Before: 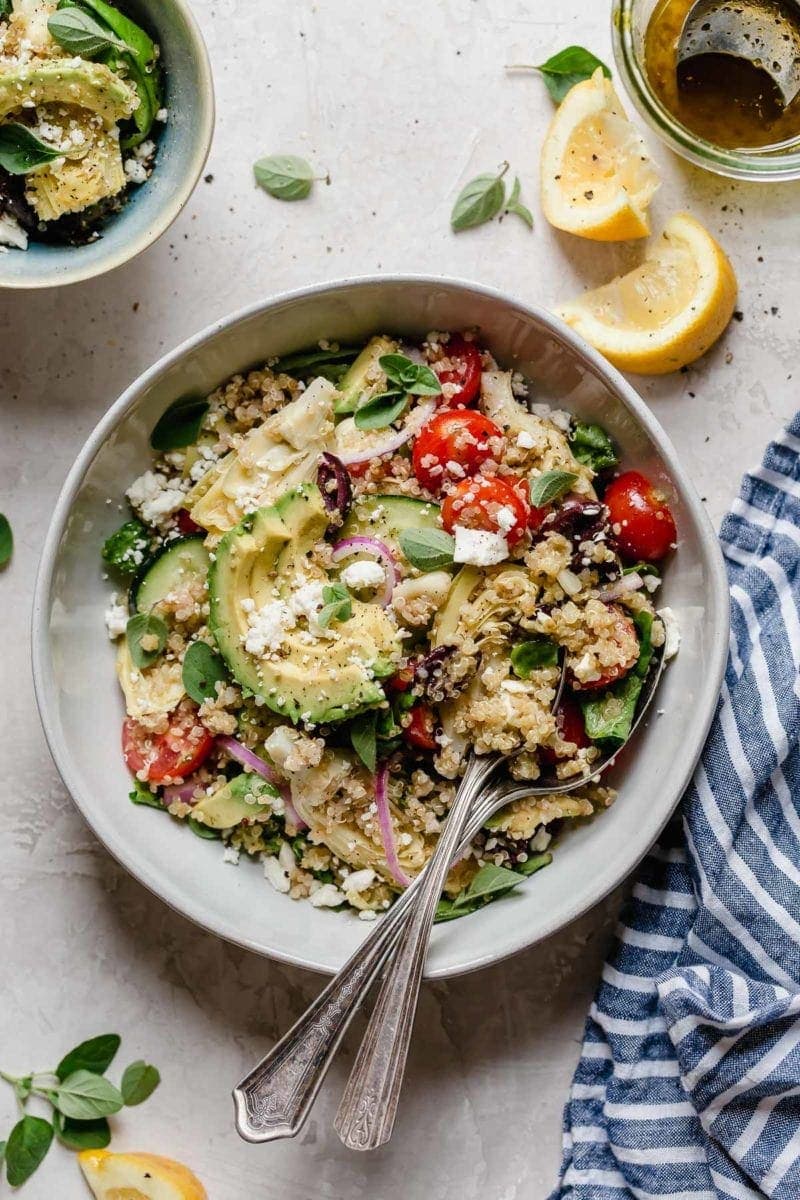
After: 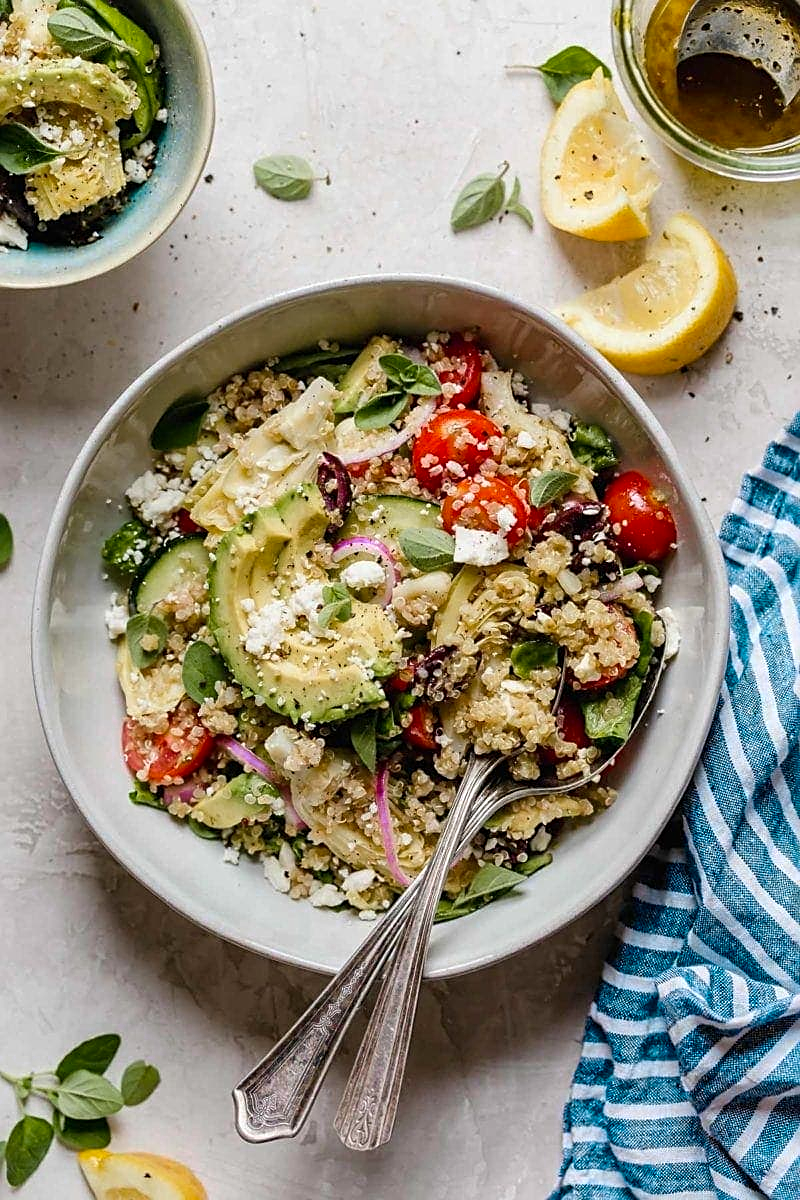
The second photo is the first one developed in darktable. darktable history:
color zones: curves: ch0 [(0.254, 0.492) (0.724, 0.62)]; ch1 [(0.25, 0.528) (0.719, 0.796)]; ch2 [(0, 0.472) (0.25, 0.5) (0.73, 0.184)]
sharpen: on, module defaults
